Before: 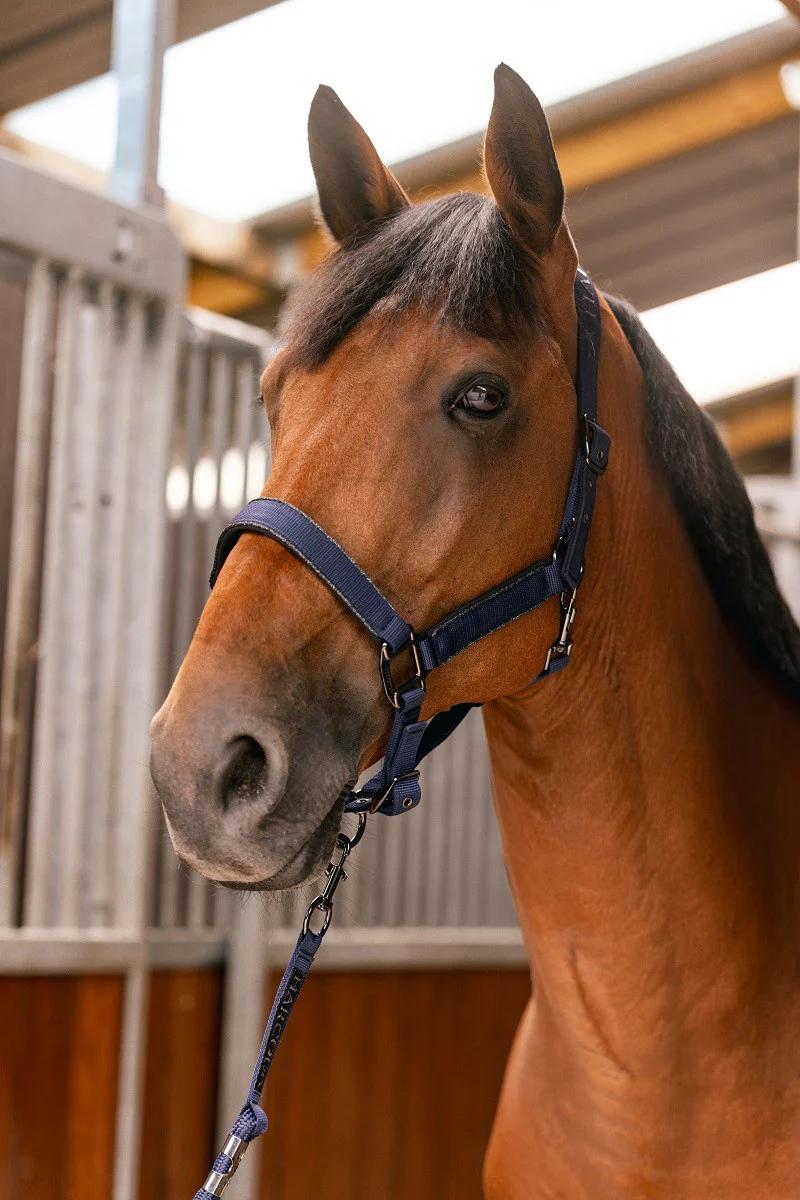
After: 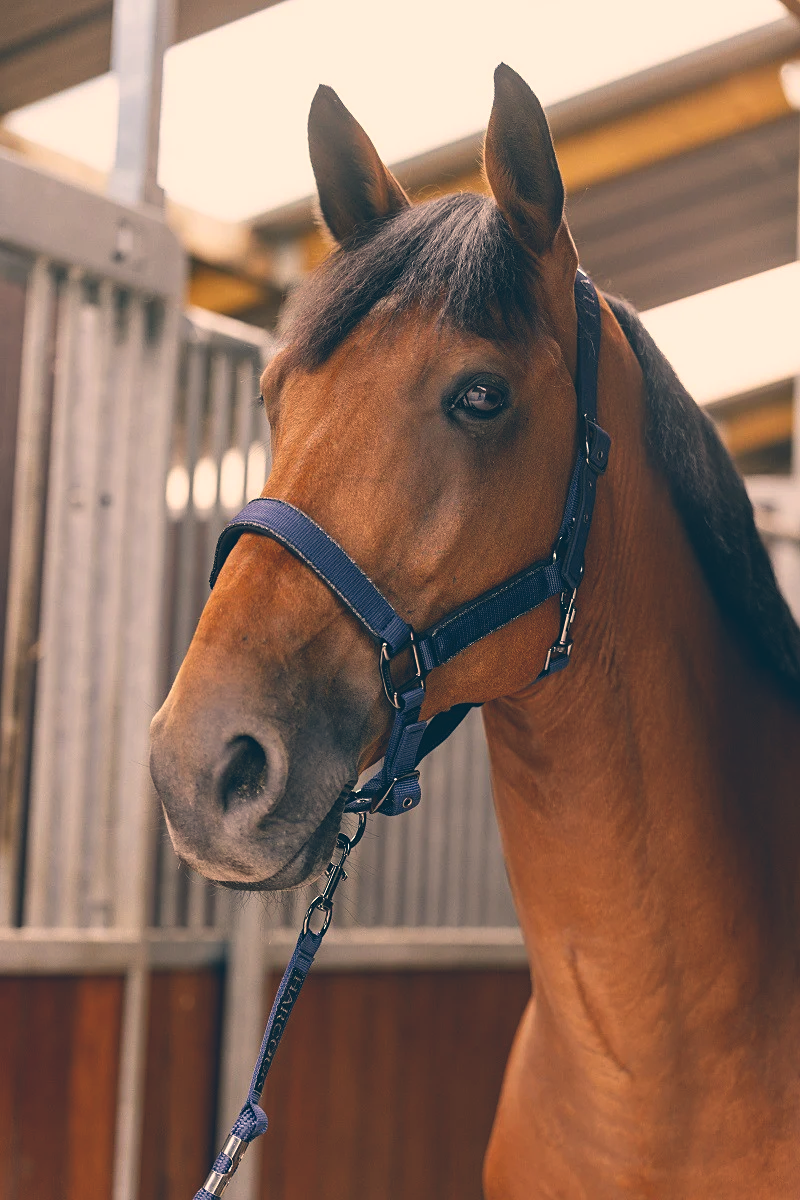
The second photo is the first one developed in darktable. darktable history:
exposure: black level correction -0.015, exposure -0.125 EV, compensate highlight preservation false
color correction: highlights a* 10.32, highlights b* 14.66, shadows a* -9.59, shadows b* -15.02
sharpen: amount 0.2
